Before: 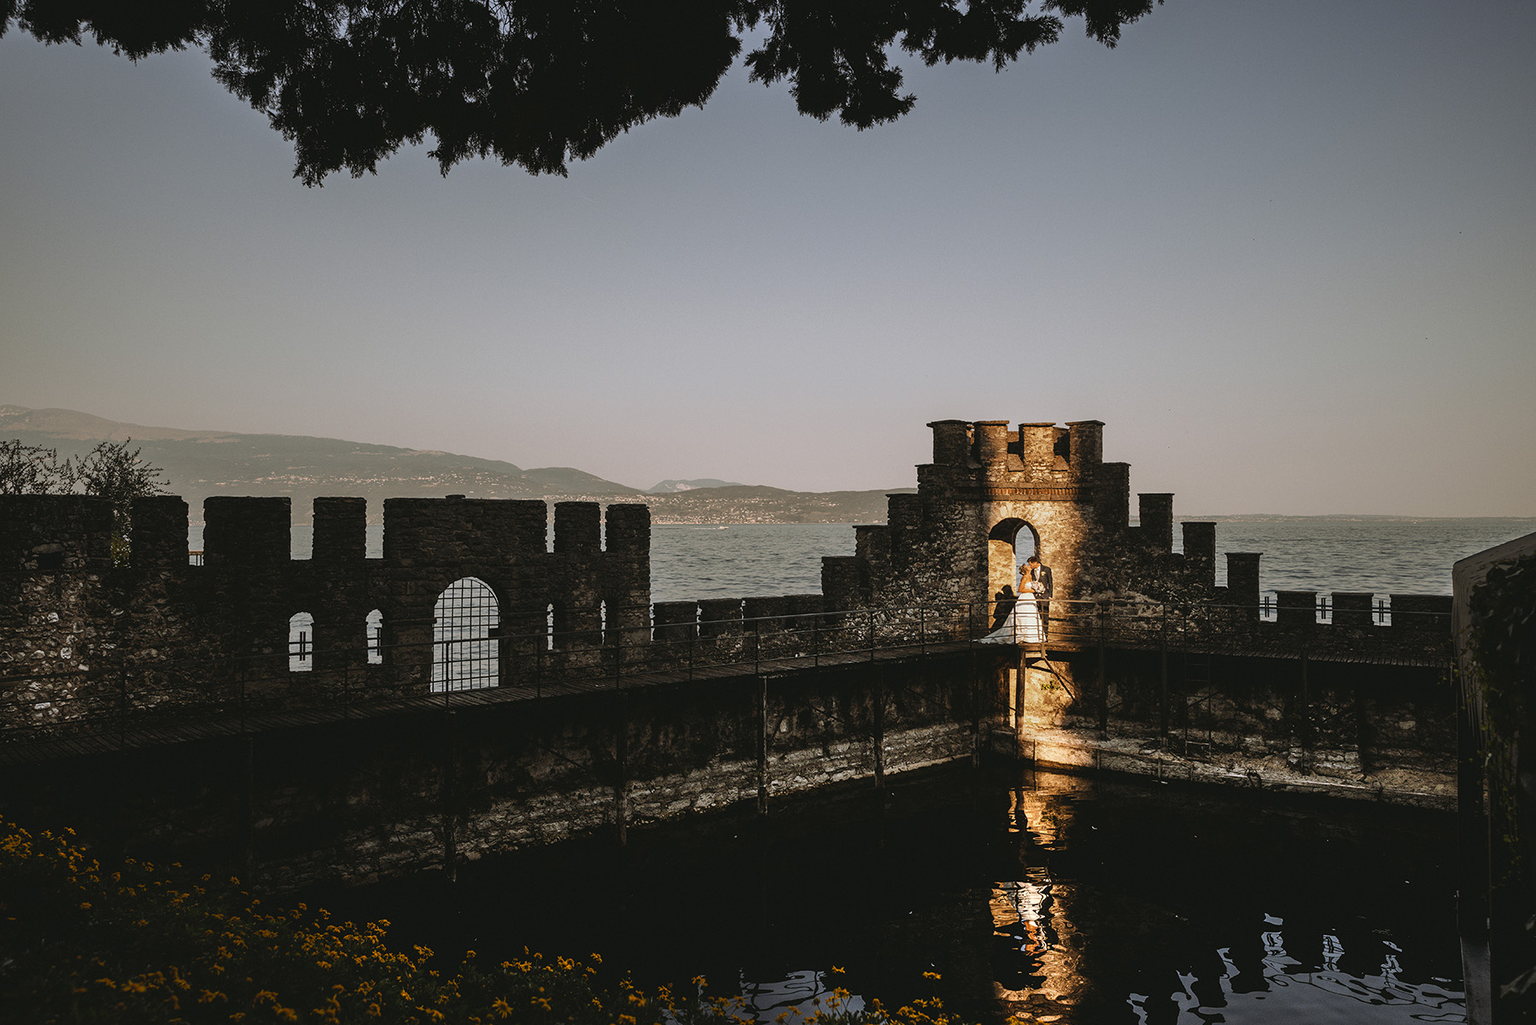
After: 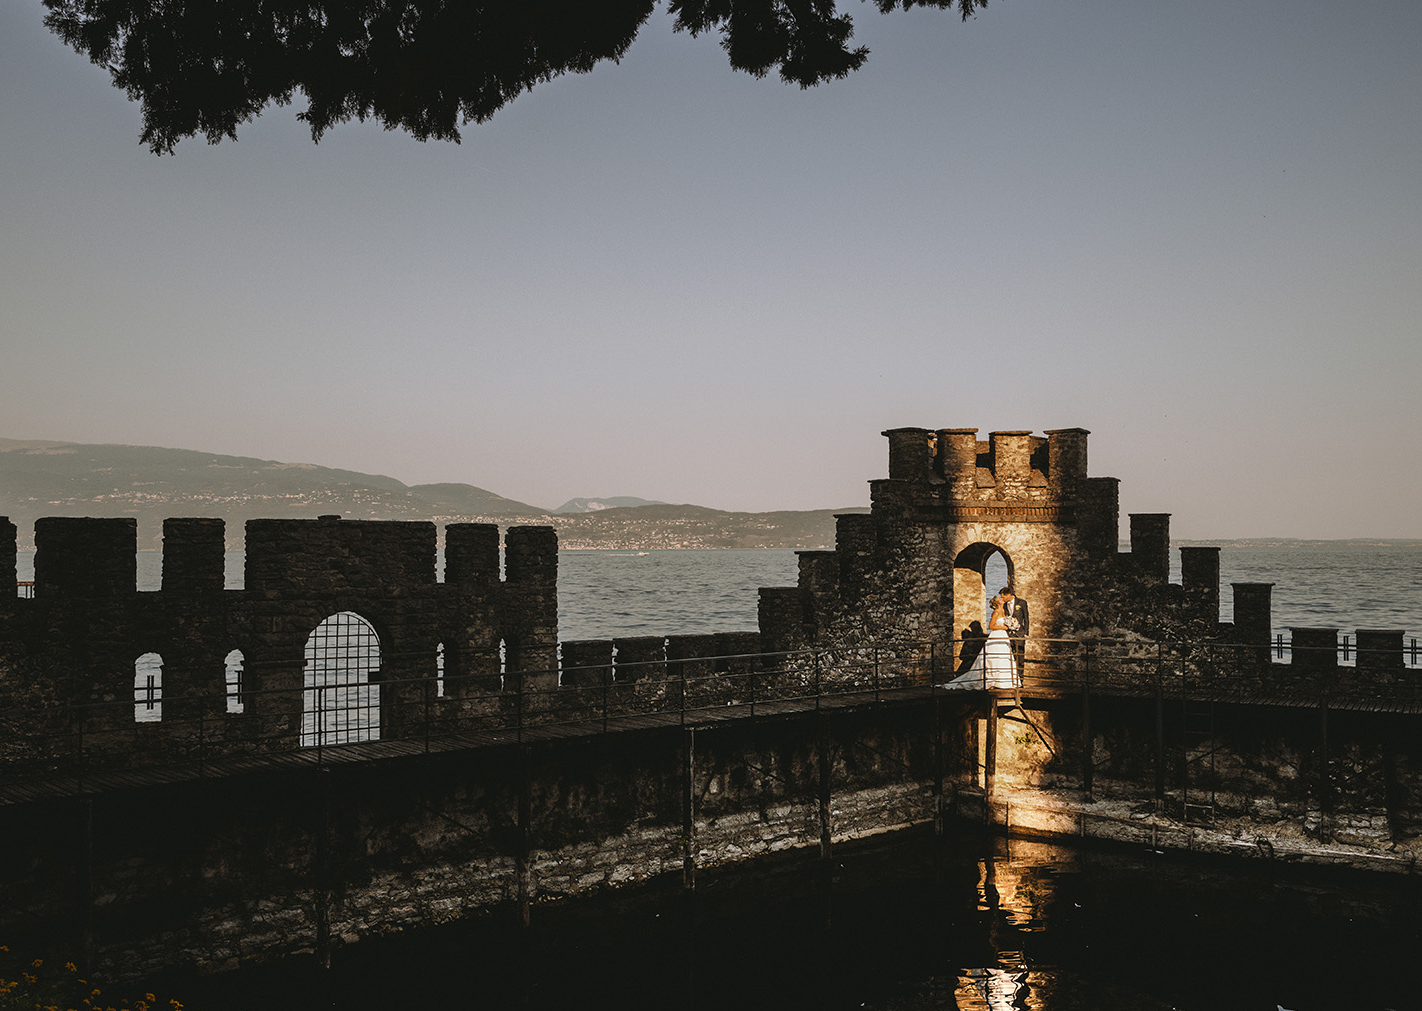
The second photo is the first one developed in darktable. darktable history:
crop: left 11.352%, top 5.379%, right 9.556%, bottom 10.353%
